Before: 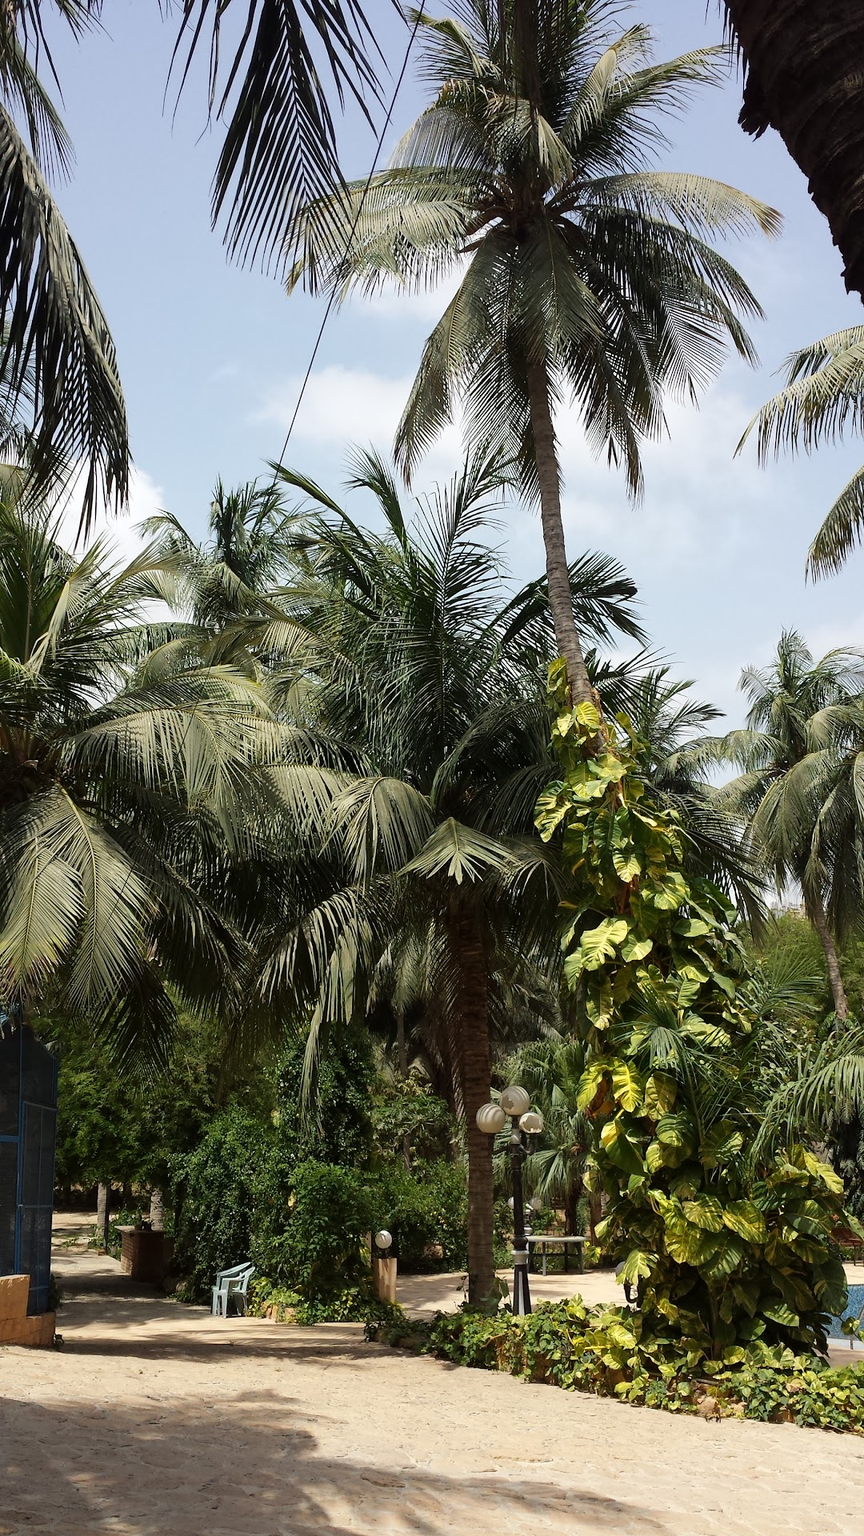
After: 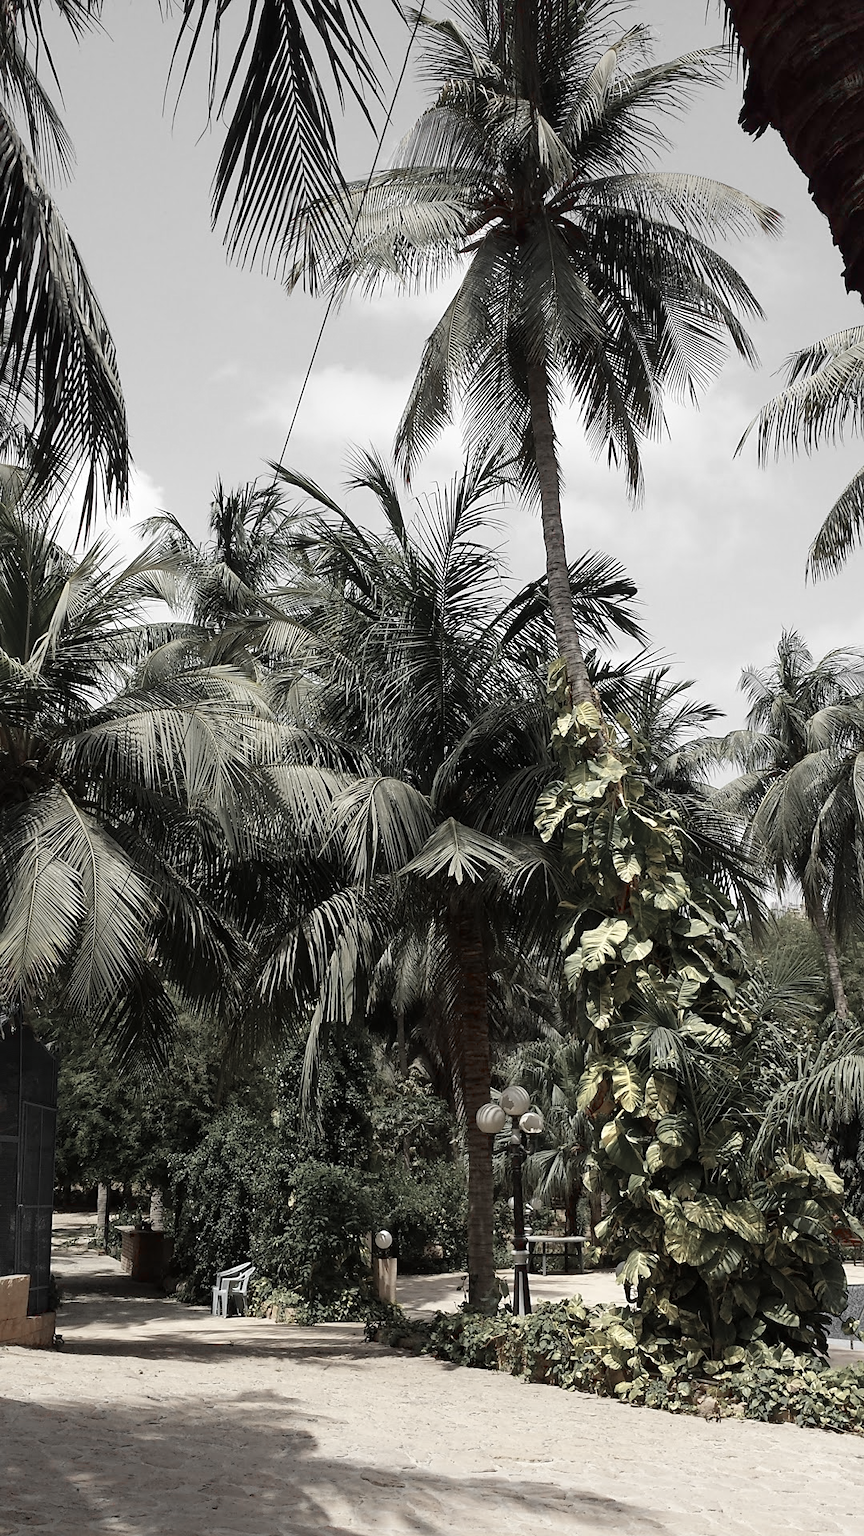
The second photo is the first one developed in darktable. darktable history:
sharpen: amount 0.2
color zones: curves: ch1 [(0, 0.831) (0.08, 0.771) (0.157, 0.268) (0.241, 0.207) (0.562, -0.005) (0.714, -0.013) (0.876, 0.01) (1, 0.831)]
